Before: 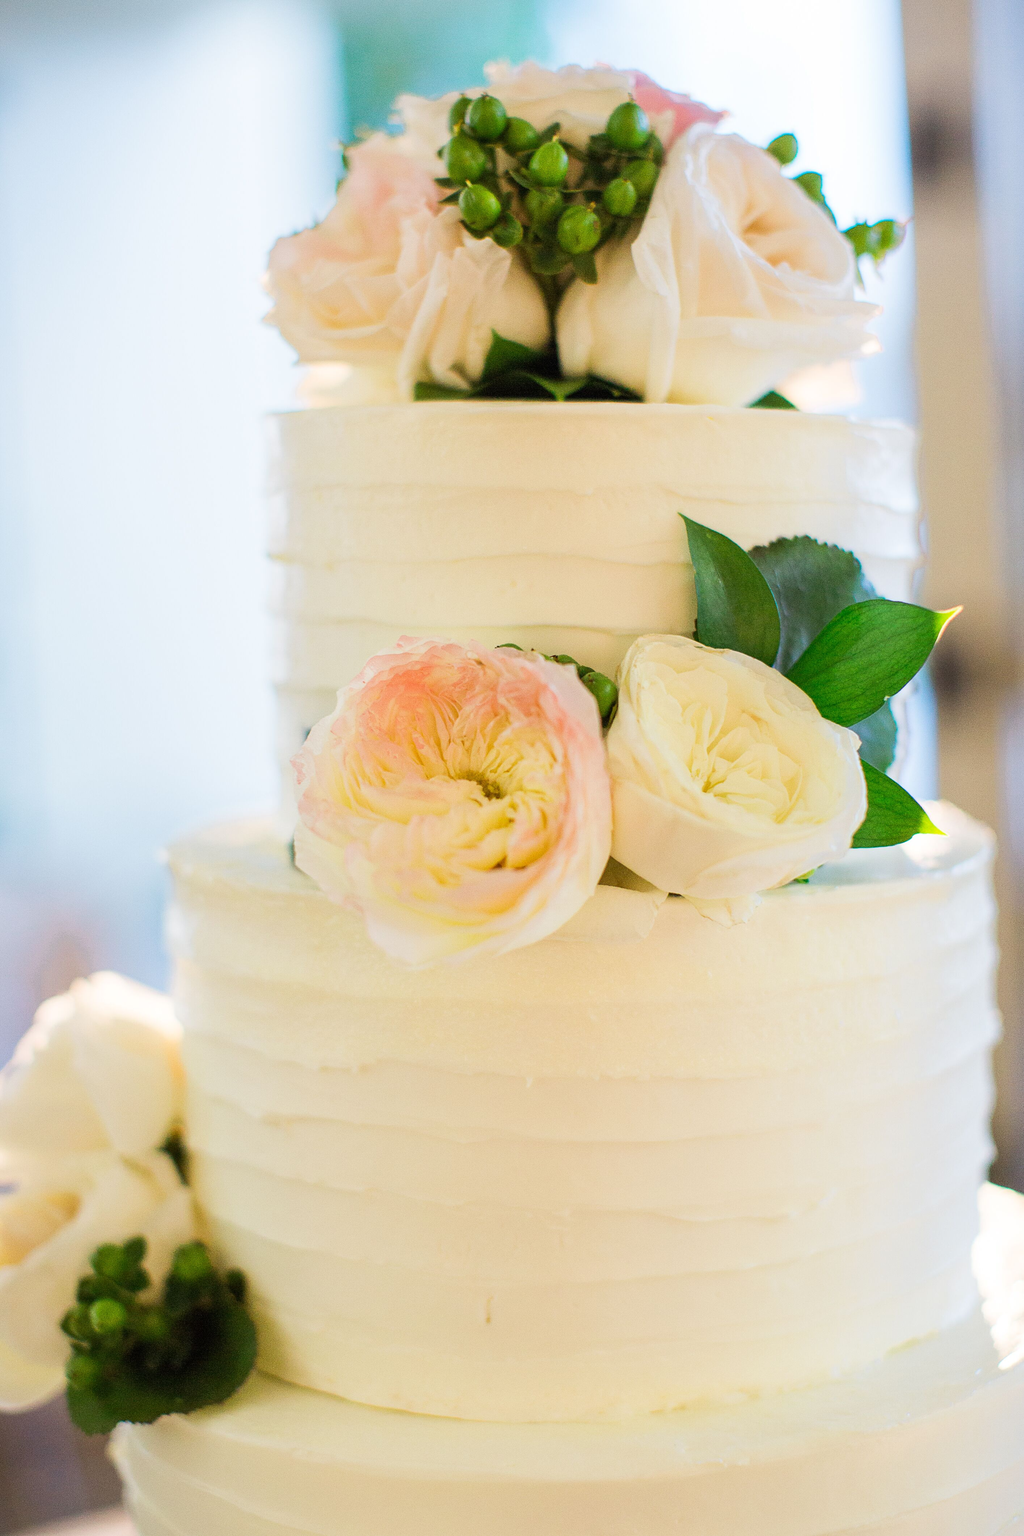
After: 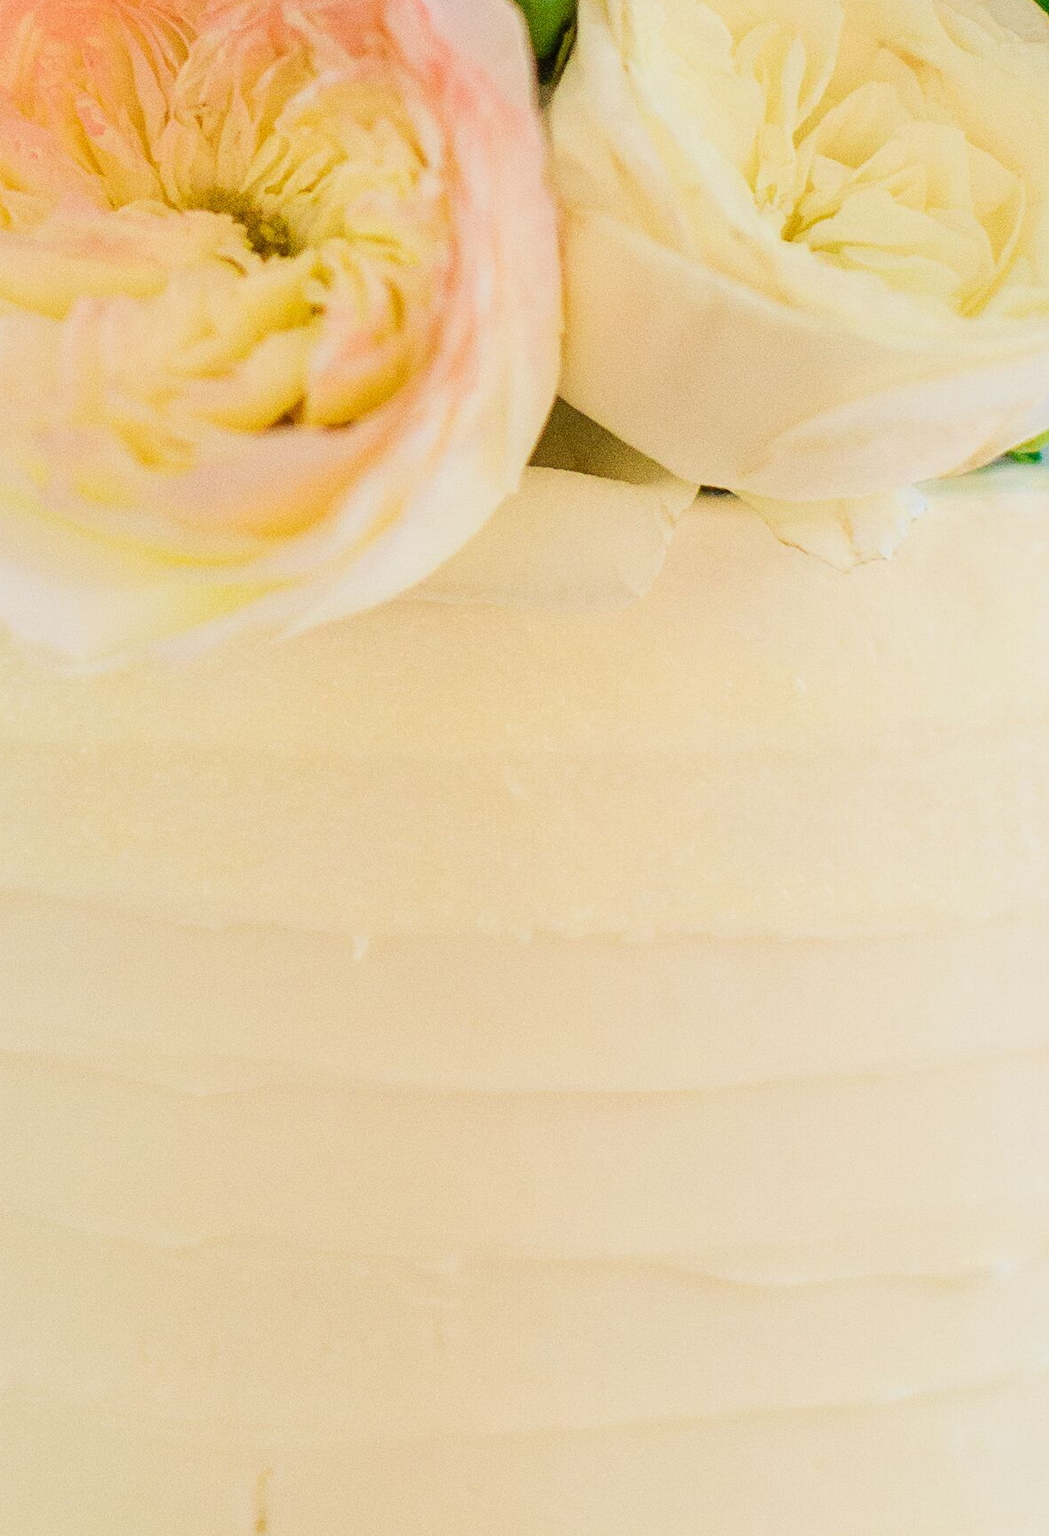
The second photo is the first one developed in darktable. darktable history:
crop: left 37.226%, top 45.145%, right 20.654%, bottom 13.77%
